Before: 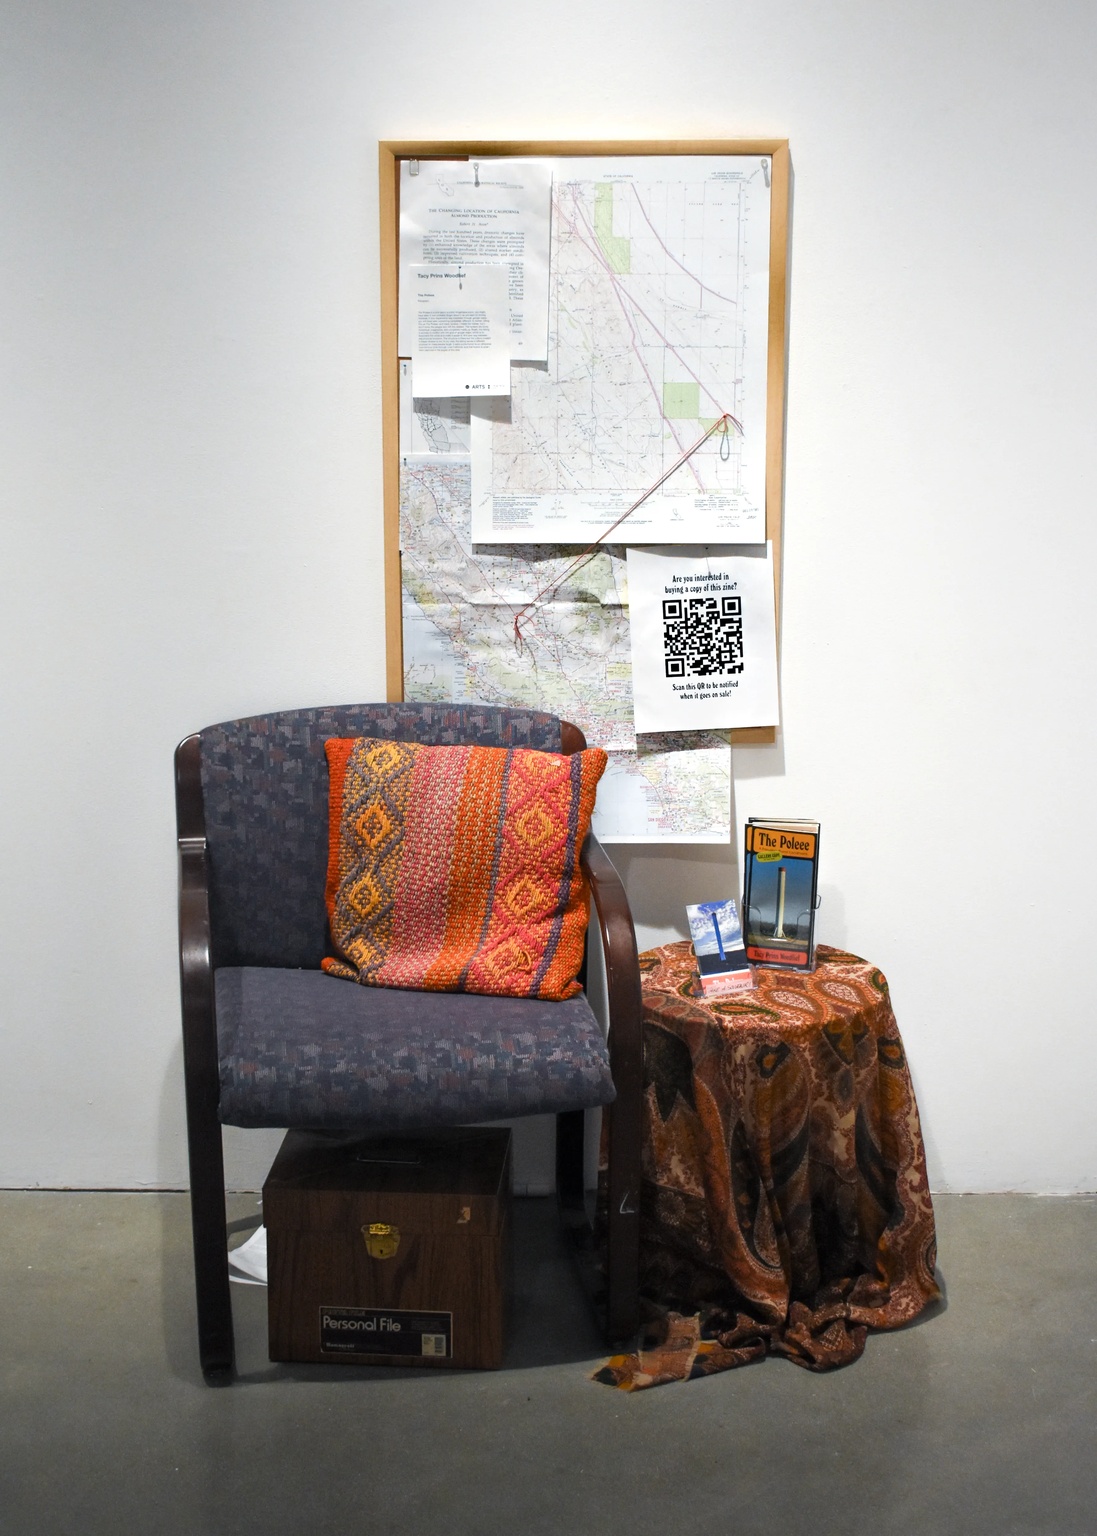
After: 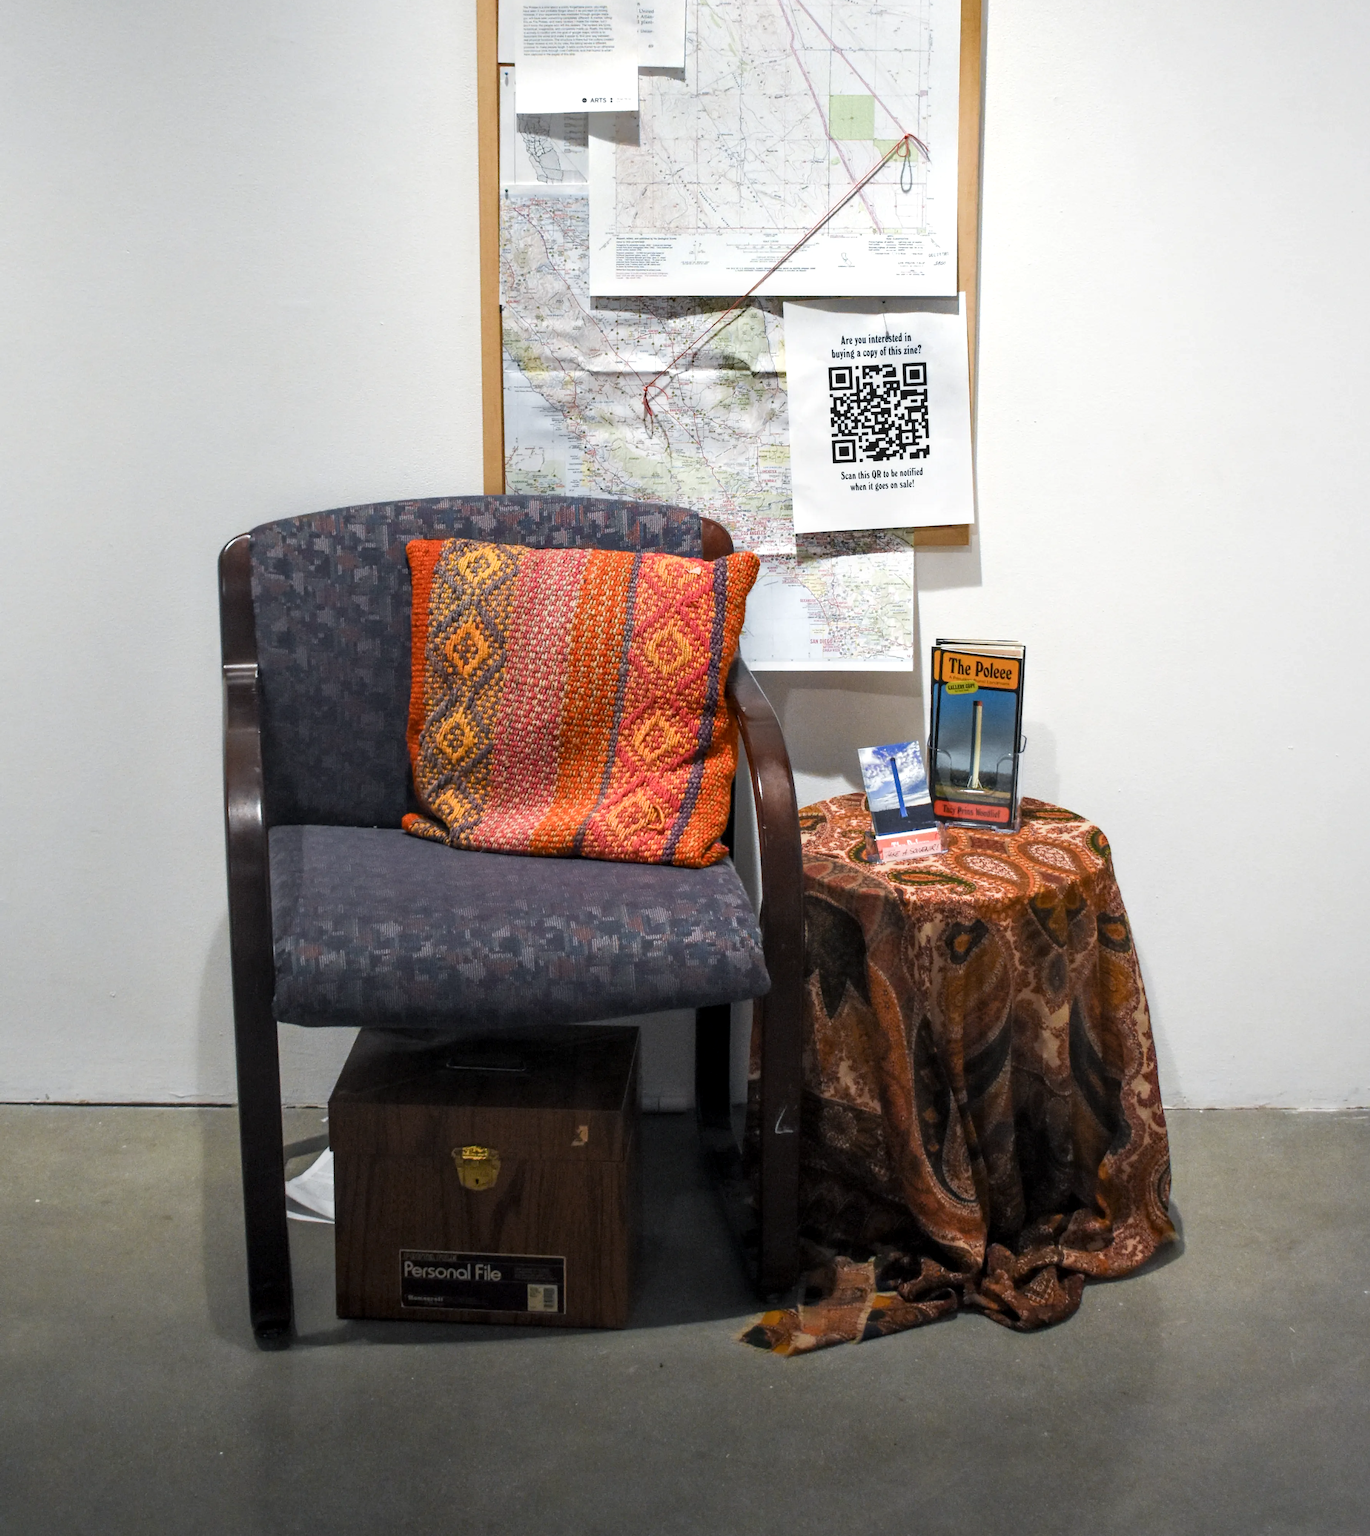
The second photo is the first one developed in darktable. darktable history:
crop and rotate: top 19.998%
local contrast: on, module defaults
